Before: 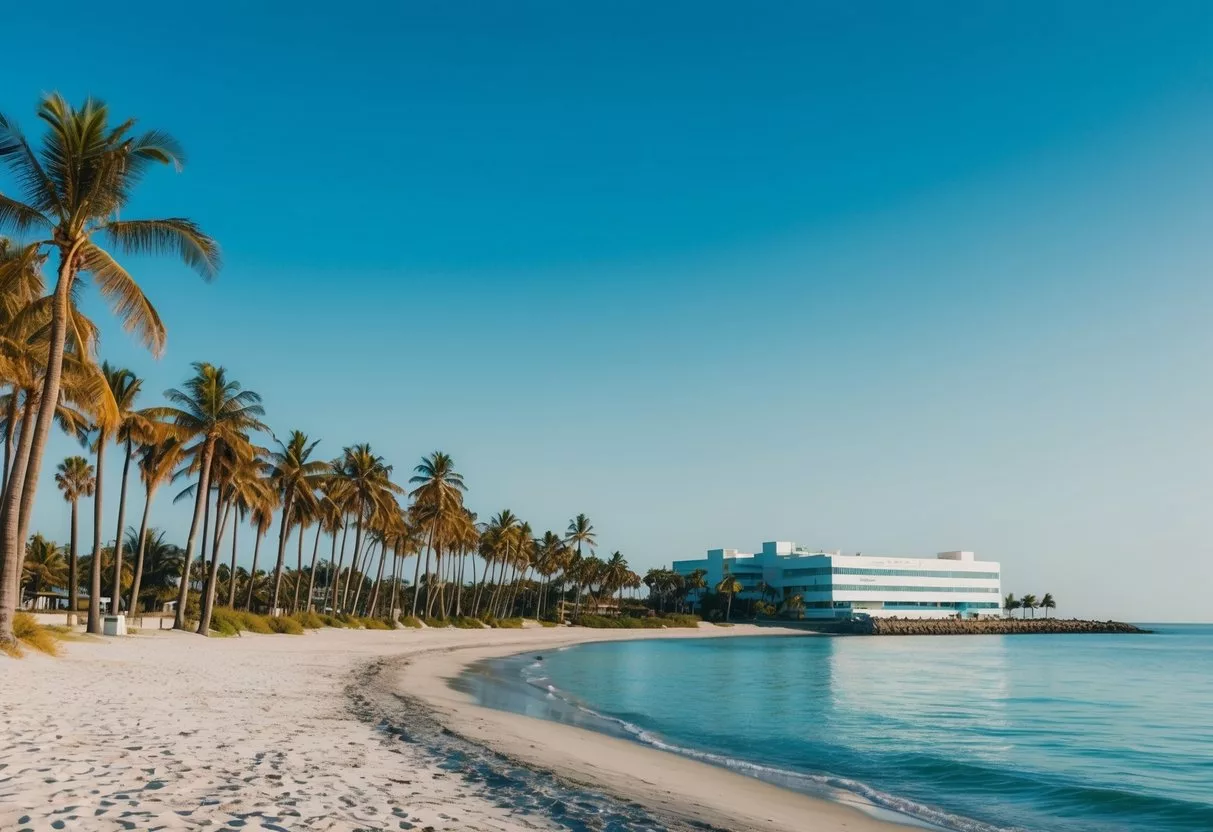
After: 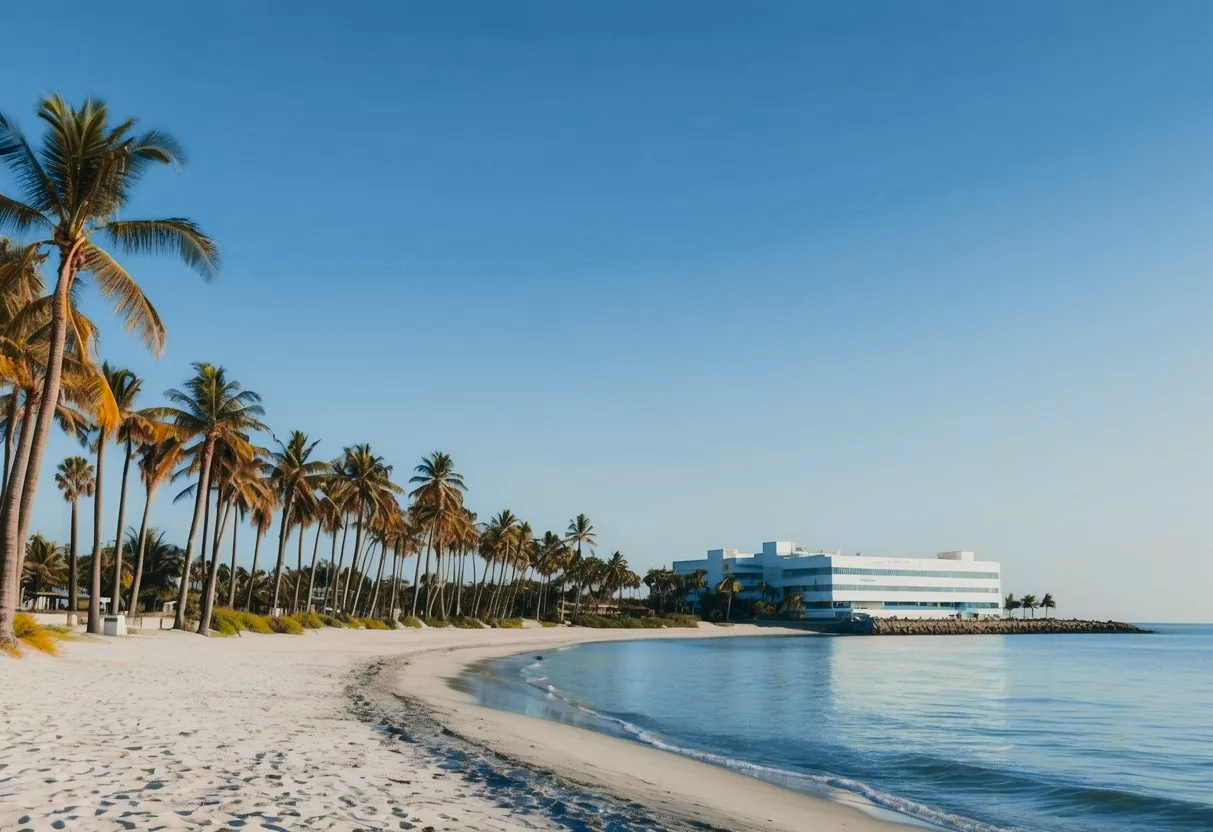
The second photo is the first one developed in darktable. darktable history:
tone curve: curves: ch0 [(0, 0) (0.23, 0.205) (0.486, 0.52) (0.822, 0.825) (0.994, 0.955)]; ch1 [(0, 0) (0.226, 0.261) (0.379, 0.442) (0.469, 0.472) (0.495, 0.495) (0.514, 0.504) (0.561, 0.568) (0.59, 0.612) (1, 1)]; ch2 [(0, 0) (0.269, 0.299) (0.459, 0.441) (0.498, 0.499) (0.523, 0.52) (0.586, 0.569) (0.635, 0.617) (0.659, 0.681) (0.718, 0.764) (1, 1)], color space Lab, independent channels, preserve colors none
